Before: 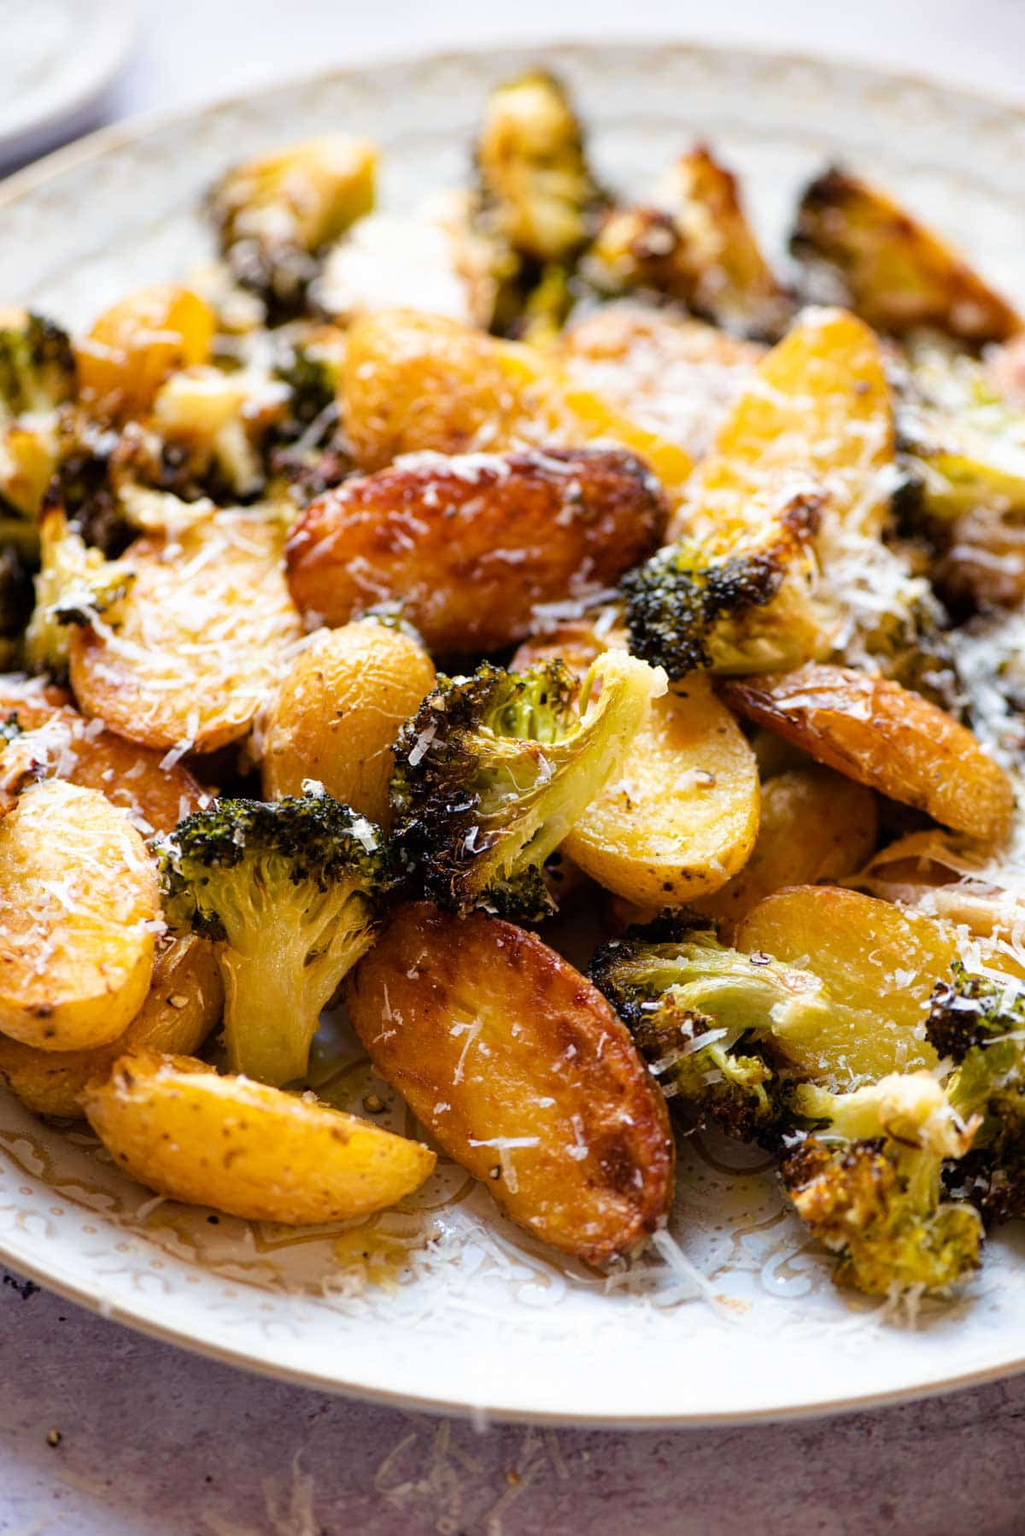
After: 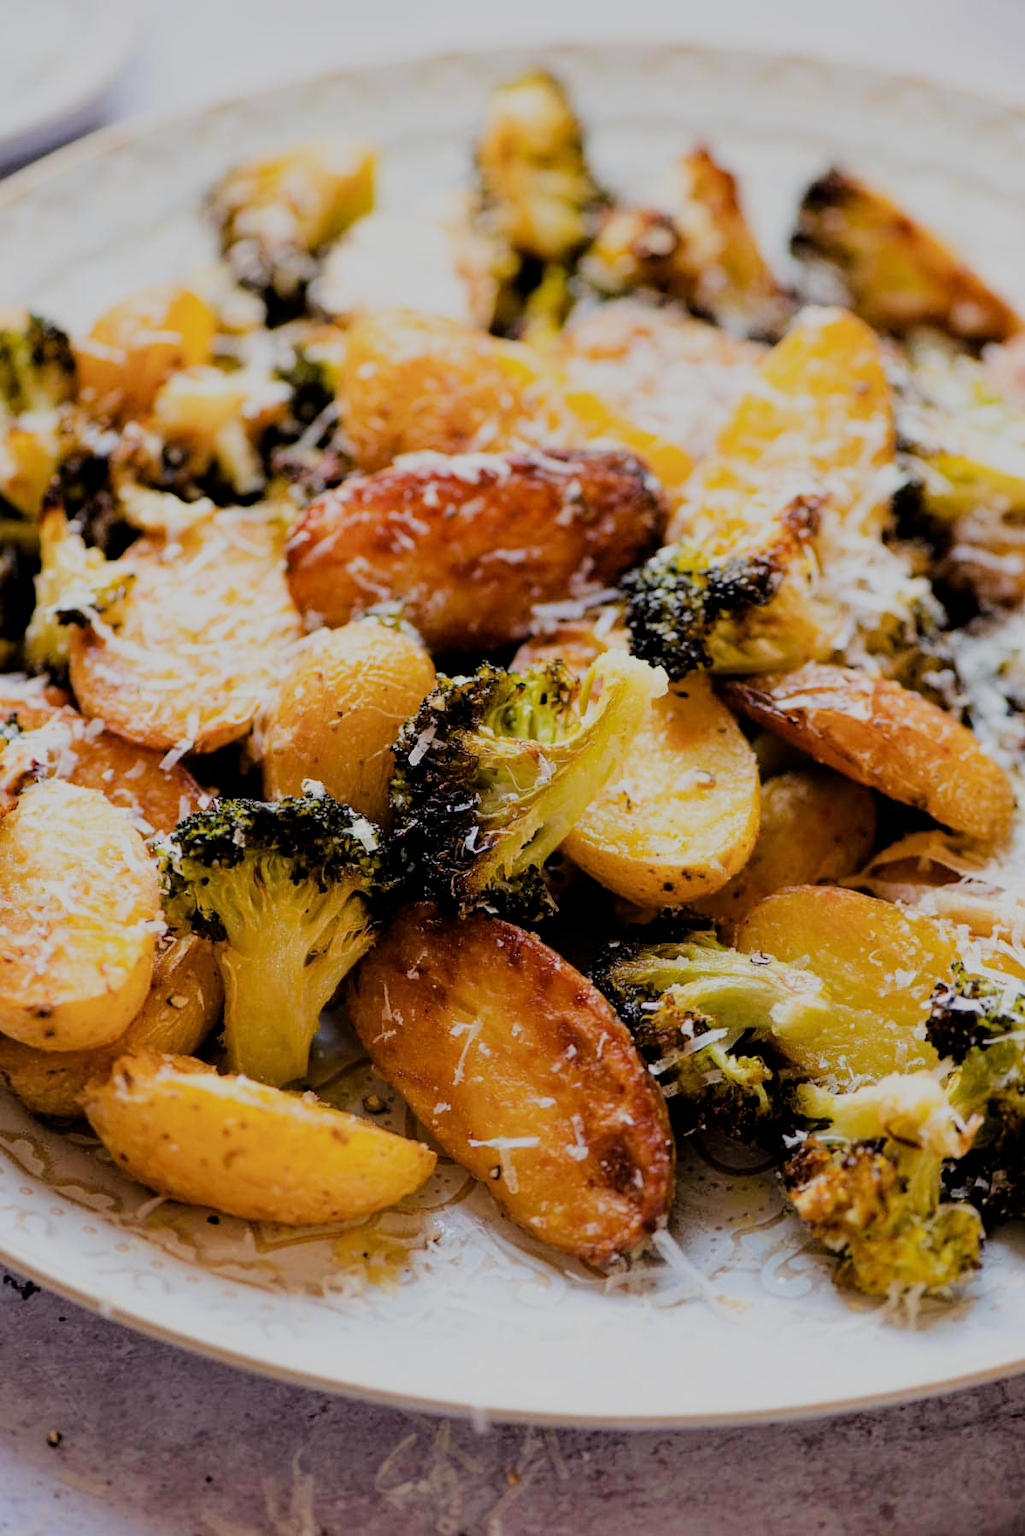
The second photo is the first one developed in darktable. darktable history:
filmic rgb: black relative exposure -6.05 EV, white relative exposure 6.94 EV, hardness 2.24
